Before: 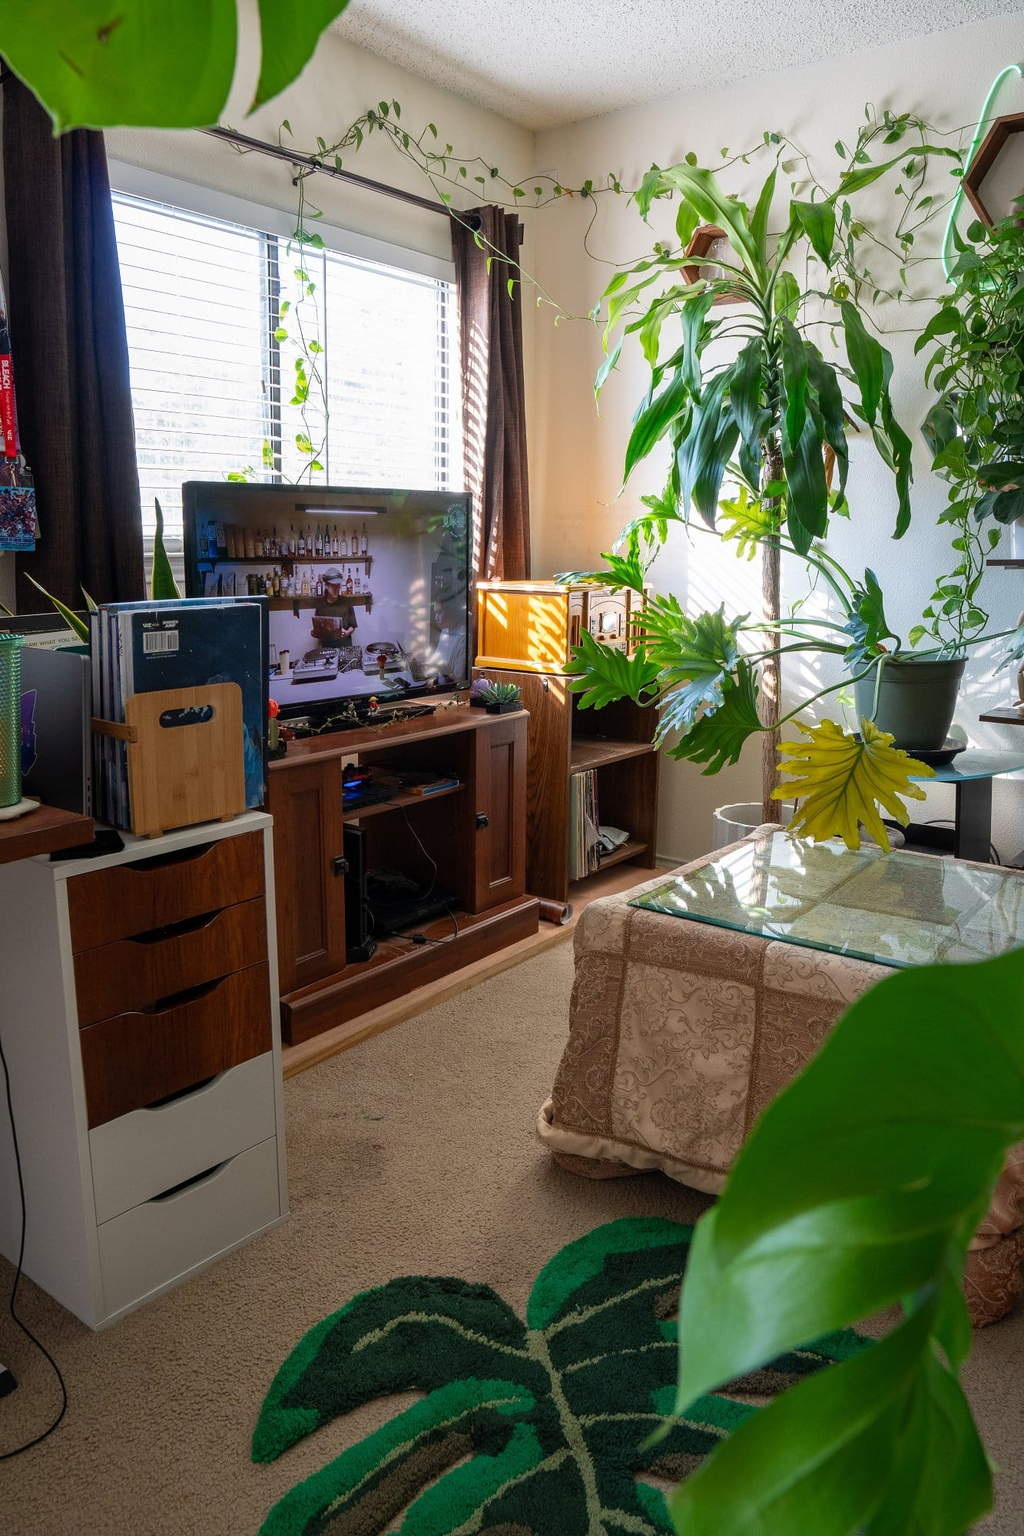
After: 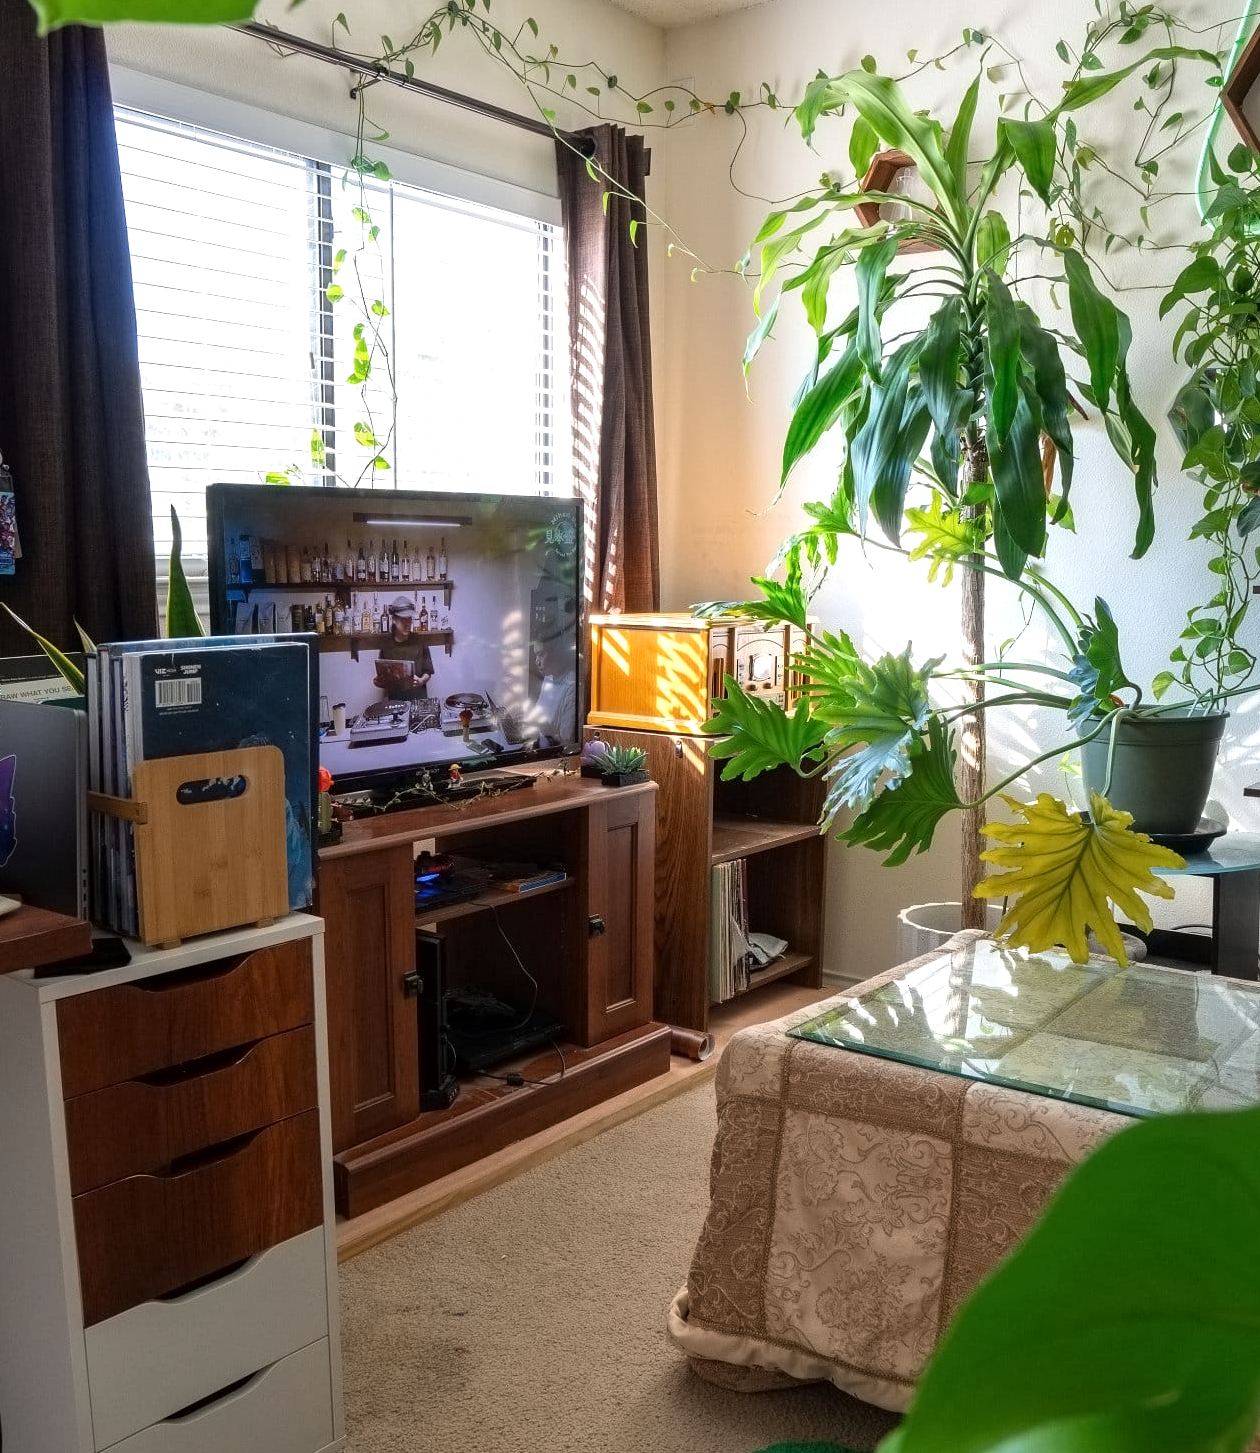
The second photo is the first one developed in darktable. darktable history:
crop: left 2.387%, top 7.187%, right 3.034%, bottom 20.157%
contrast equalizer: octaves 7, y [[0.5 ×6], [0.5 ×6], [0.5 ×6], [0 ×6], [0, 0.039, 0.251, 0.29, 0.293, 0.292]]
exposure: exposure 0.295 EV, compensate highlight preservation false
